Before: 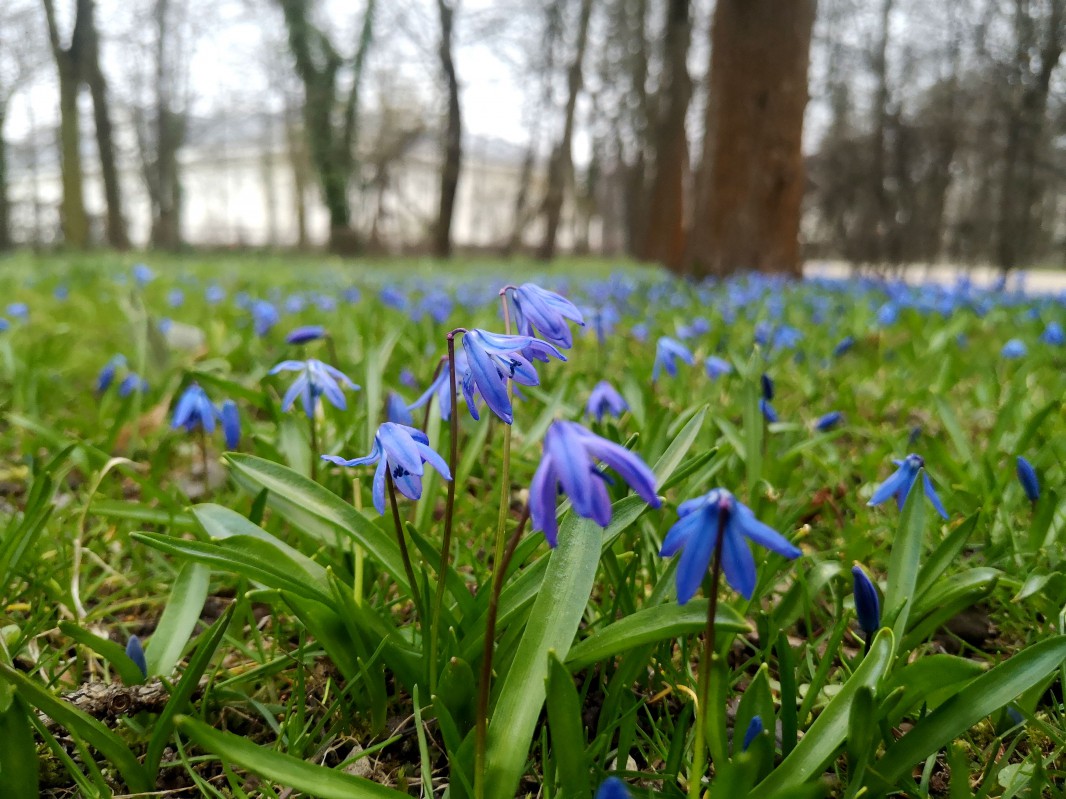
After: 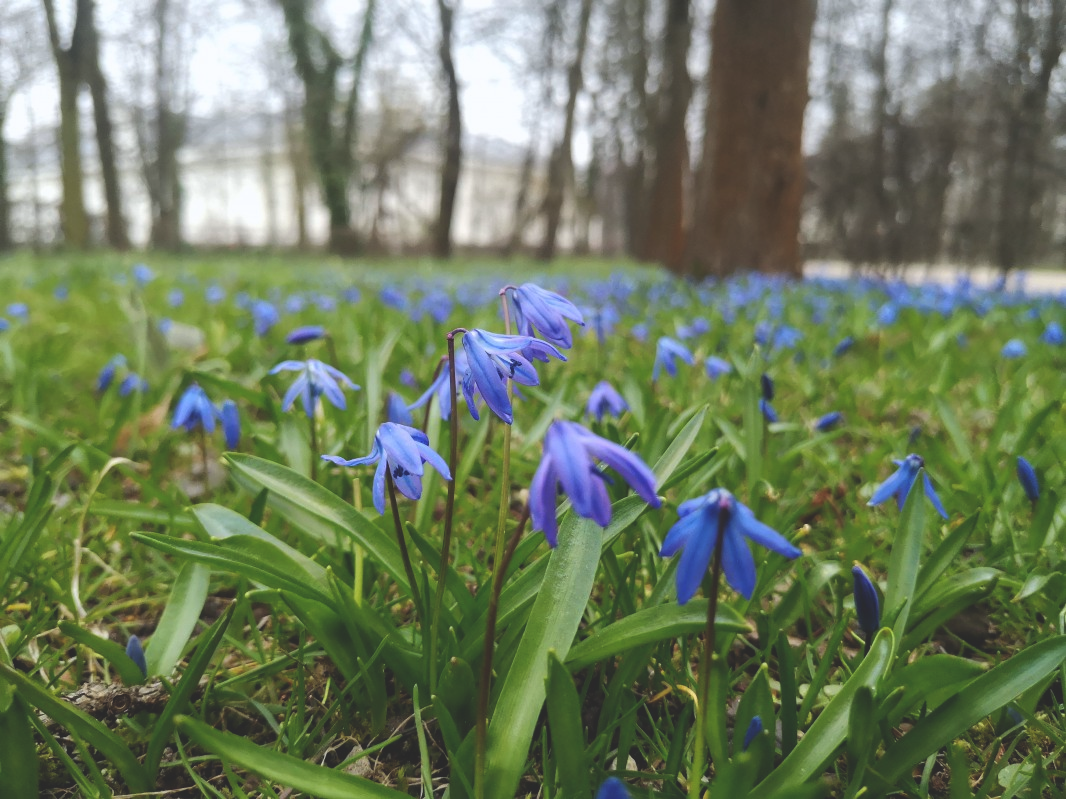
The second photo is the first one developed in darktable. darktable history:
exposure: black level correction -0.023, exposure -0.039 EV, compensate highlight preservation false
white balance: red 0.988, blue 1.017
